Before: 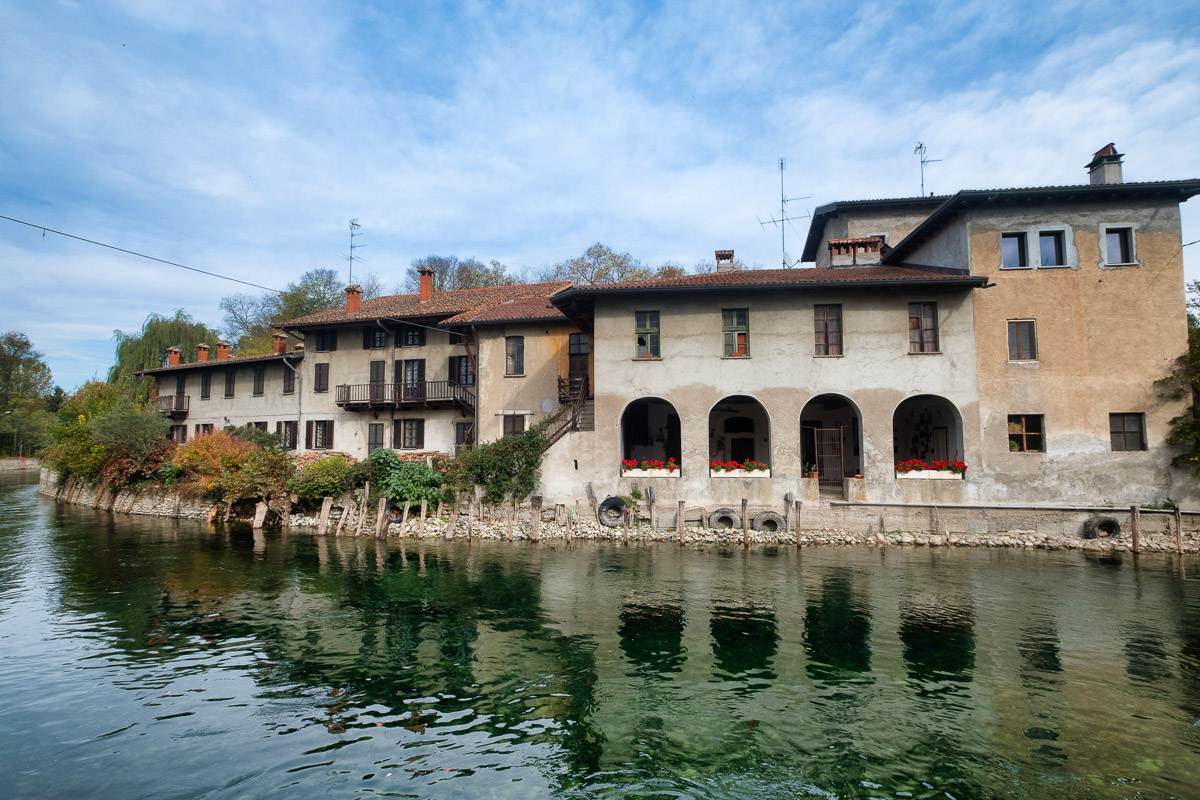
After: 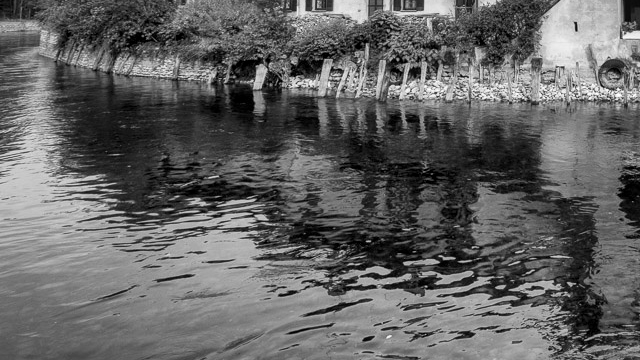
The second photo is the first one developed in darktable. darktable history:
crop and rotate: top 54.778%, right 46.61%, bottom 0.159%
local contrast: on, module defaults
color contrast: green-magenta contrast 0, blue-yellow contrast 0
